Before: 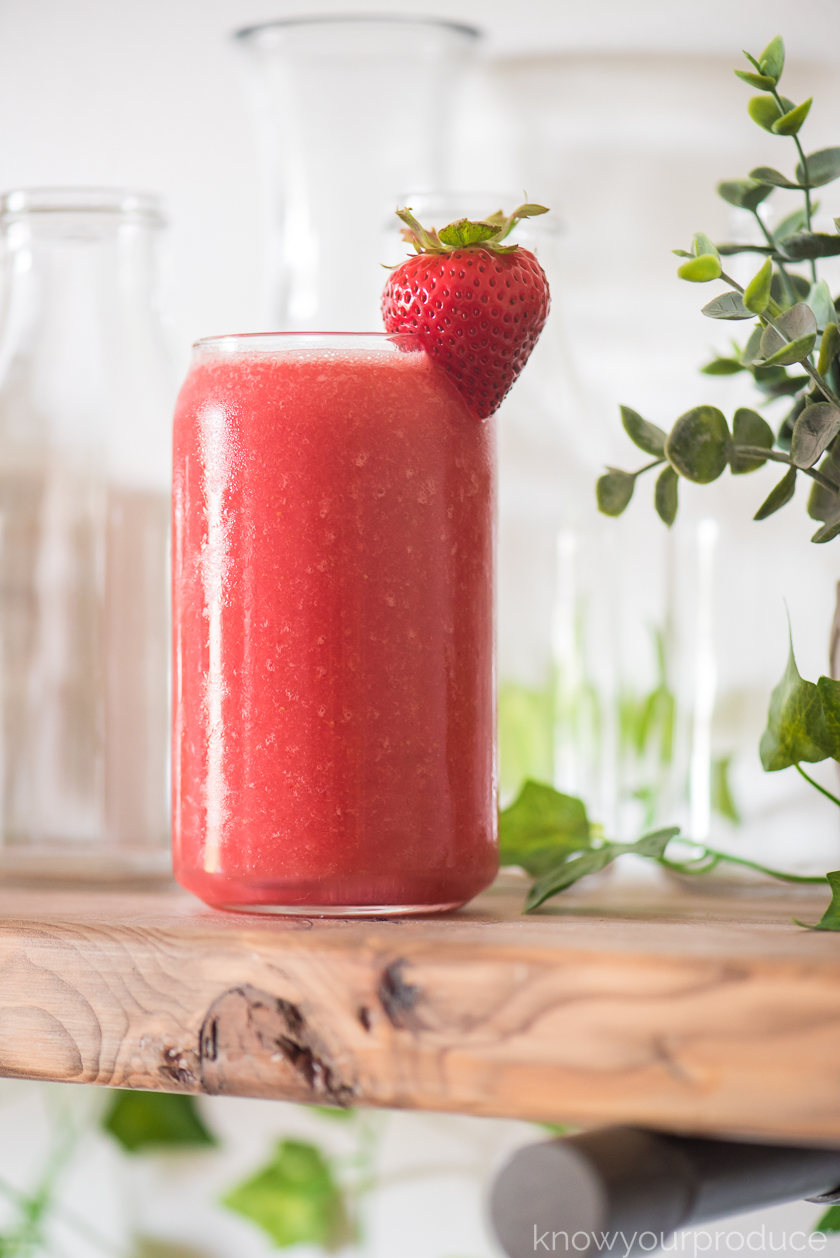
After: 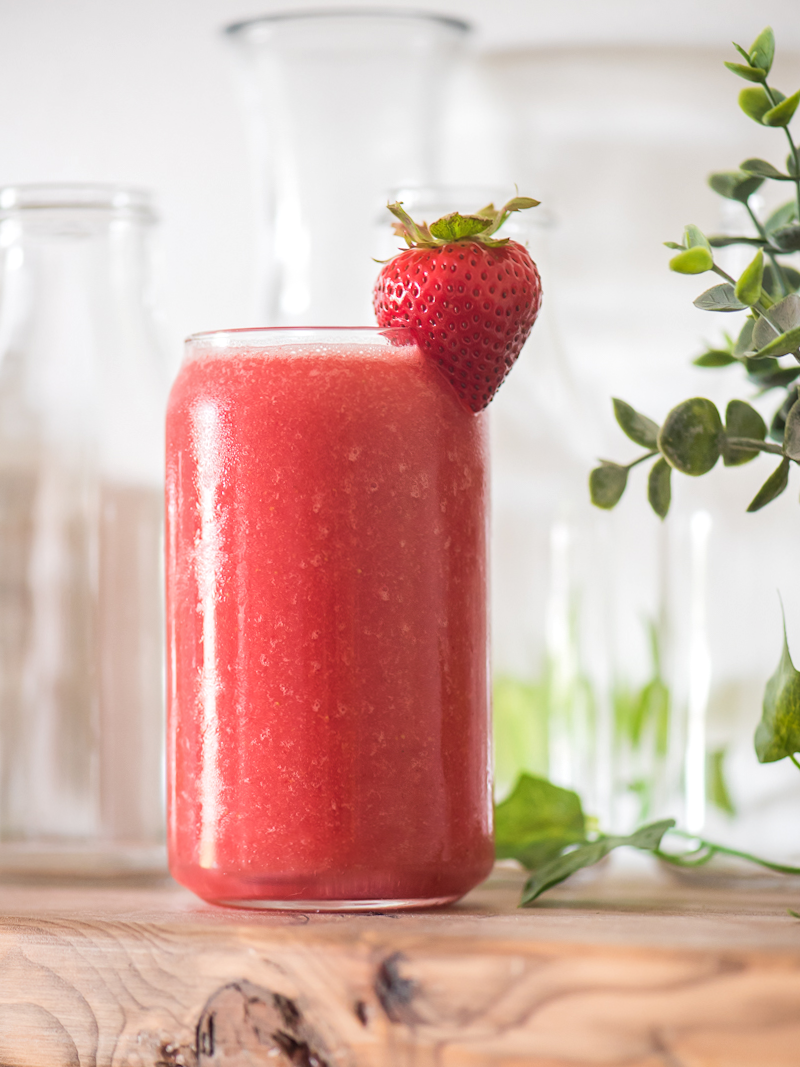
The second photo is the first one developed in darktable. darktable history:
local contrast: highlights 104%, shadows 97%, detail 120%, midtone range 0.2
crop and rotate: angle 0.391°, left 0.228%, right 3.478%, bottom 14.286%
